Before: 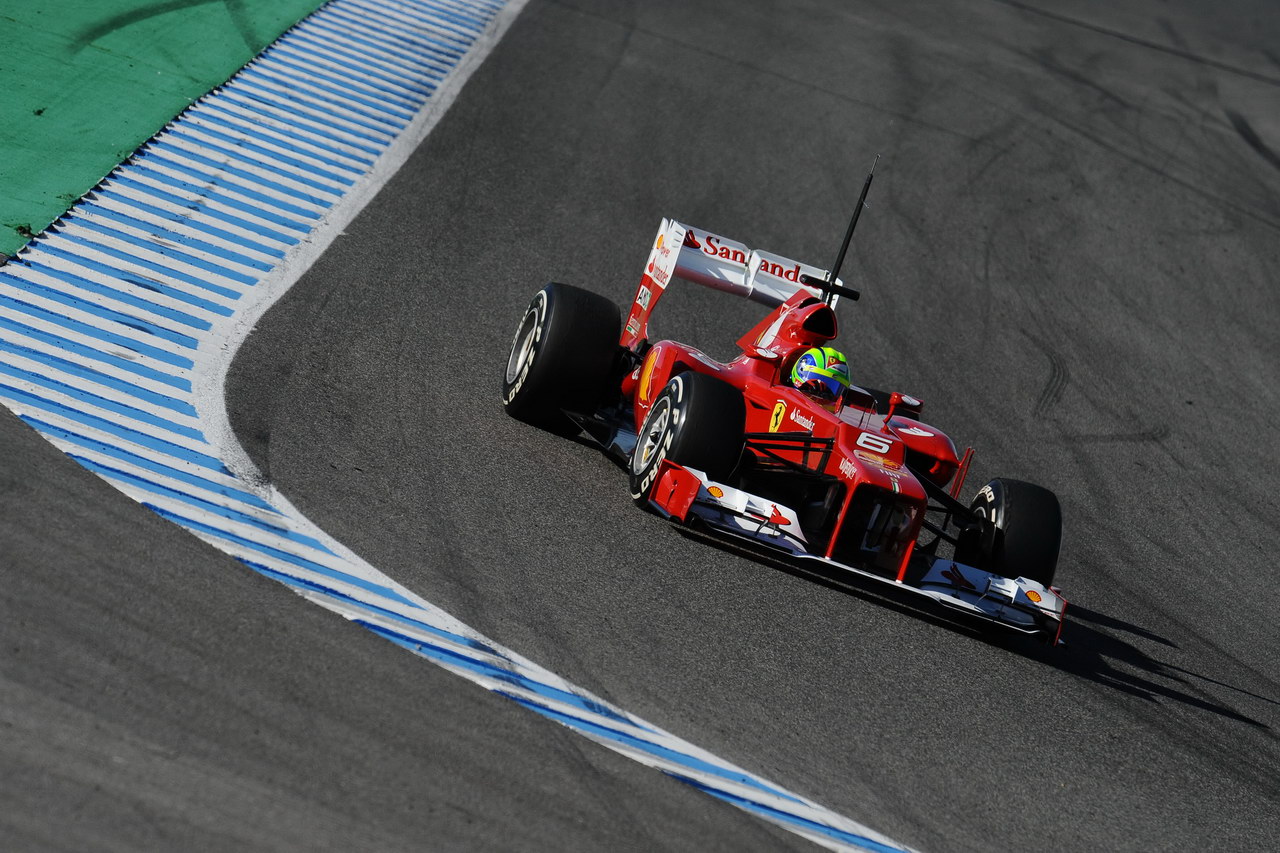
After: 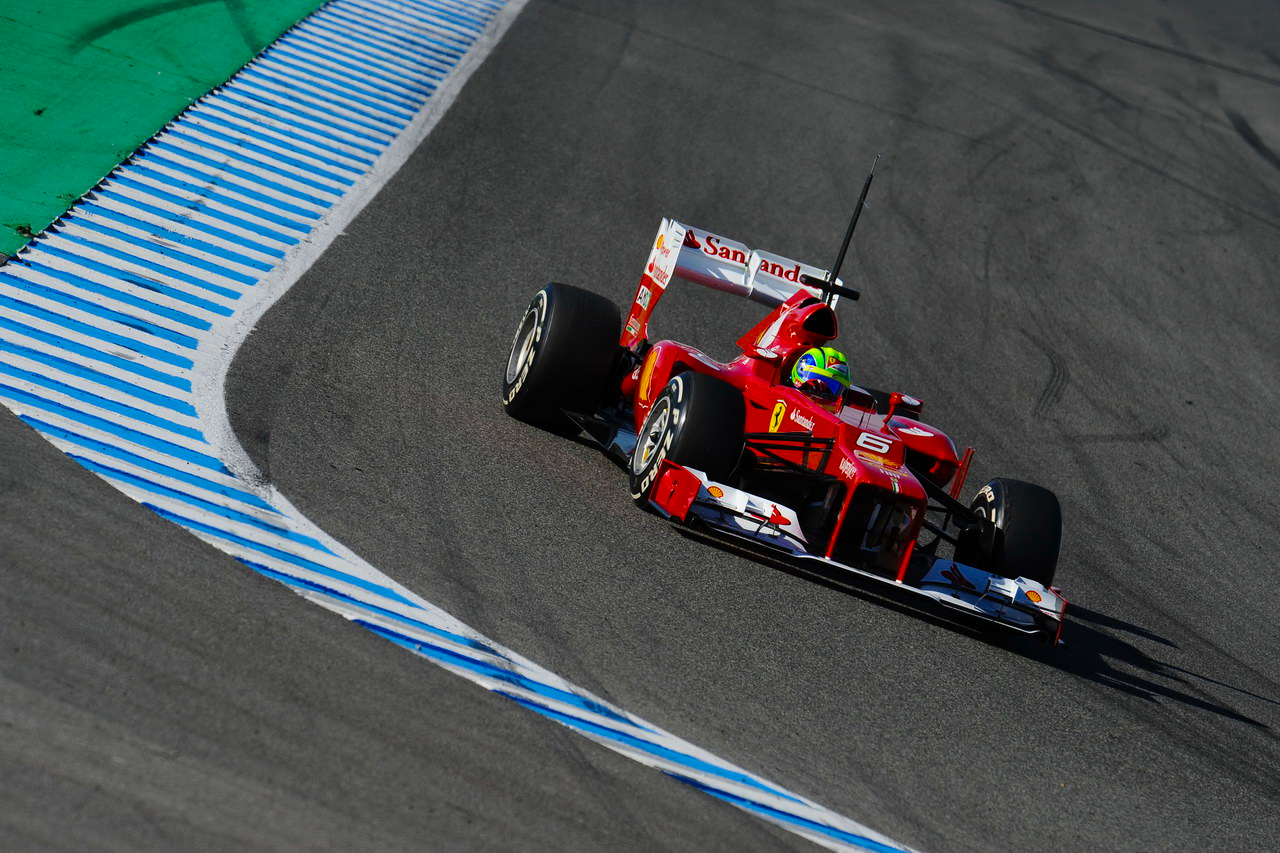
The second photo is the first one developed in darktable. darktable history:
color balance rgb: linear chroma grading › global chroma 0.883%, perceptual saturation grading › global saturation 35.958%, global vibrance 20%
